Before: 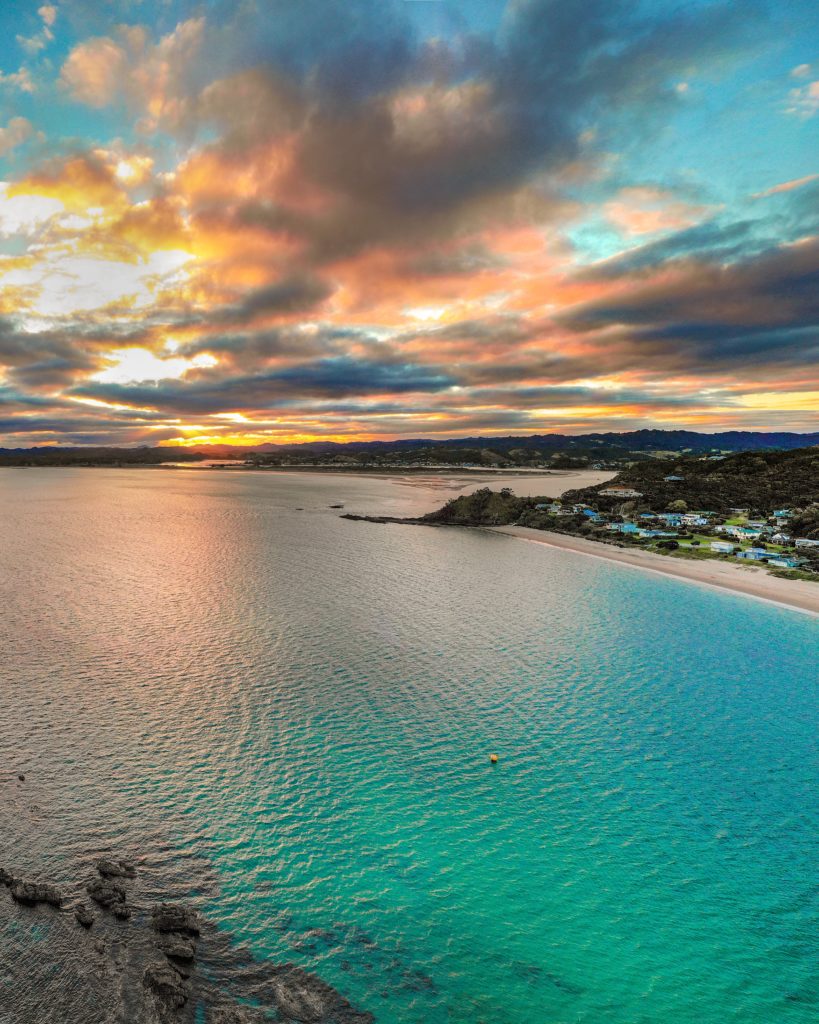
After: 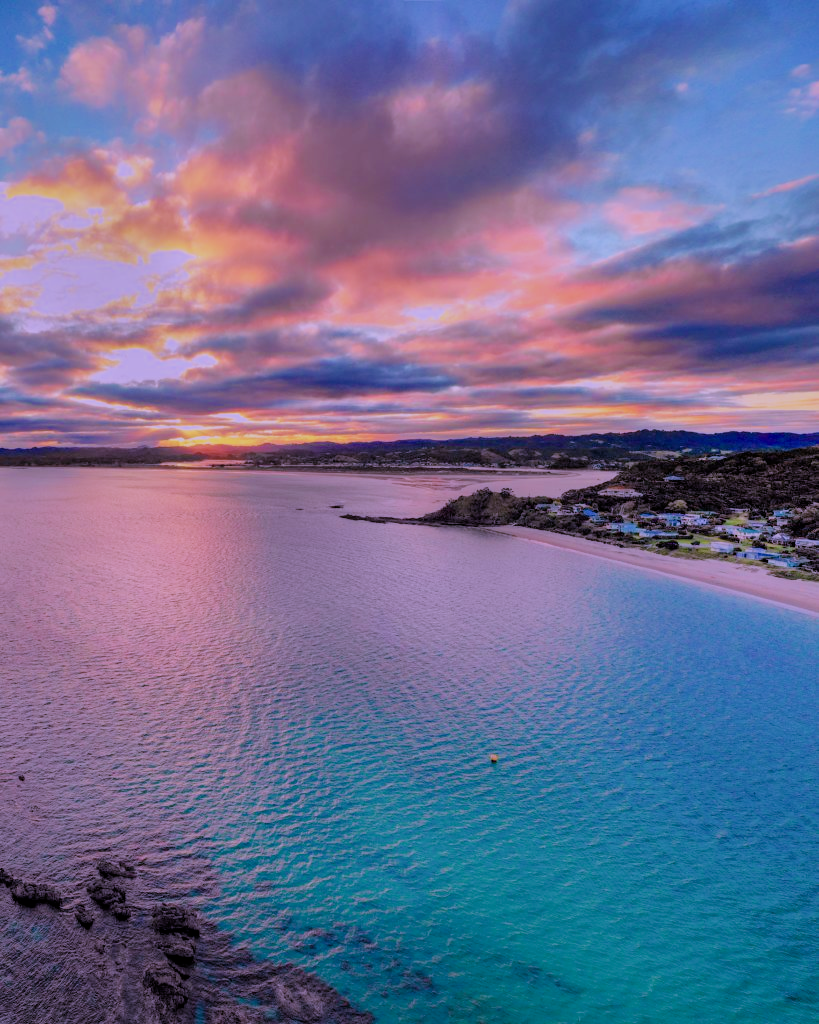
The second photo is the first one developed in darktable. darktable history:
filmic rgb: black relative exposure -6.59 EV, white relative exposure 4.71 EV, hardness 3.13, contrast 0.805
velvia: strength 32%, mid-tones bias 0.2
contrast brightness saturation: saturation -0.17
color calibration: output R [1.107, -0.012, -0.003, 0], output B [0, 0, 1.308, 0], illuminant custom, x 0.389, y 0.387, temperature 3838.64 K
graduated density: rotation -180°, offset 24.95
